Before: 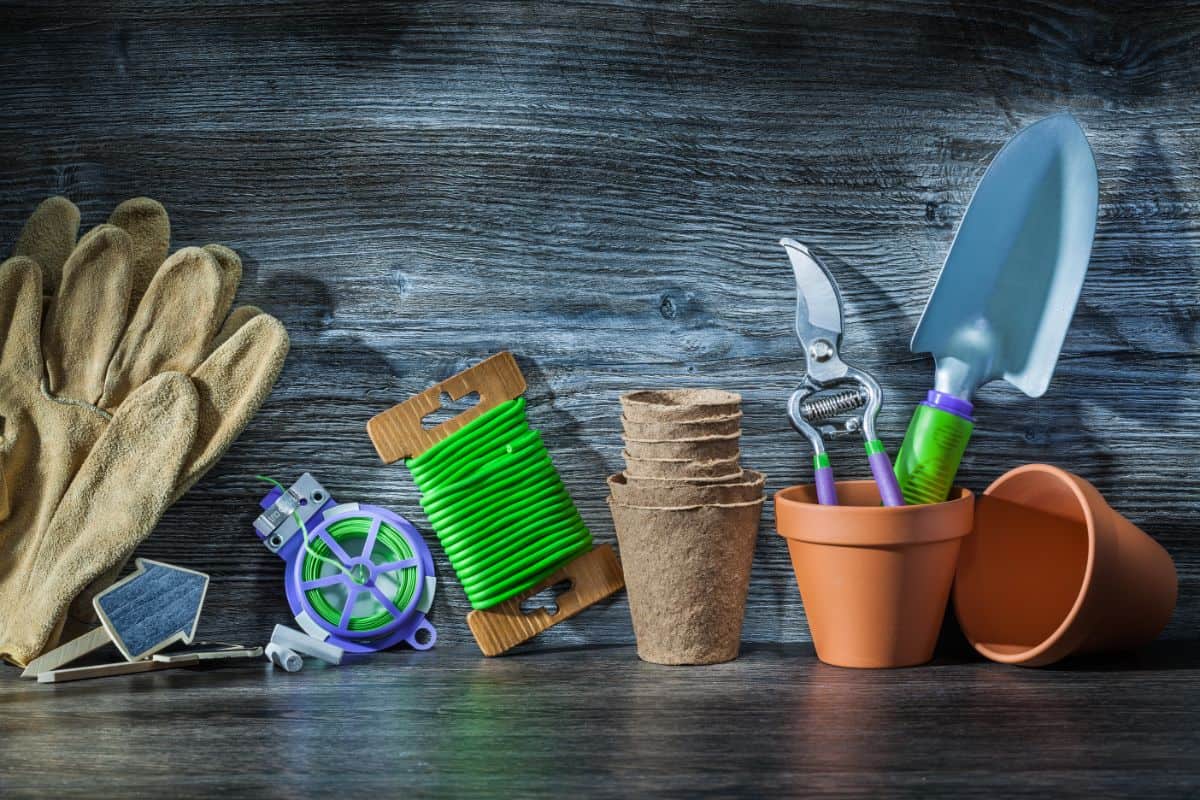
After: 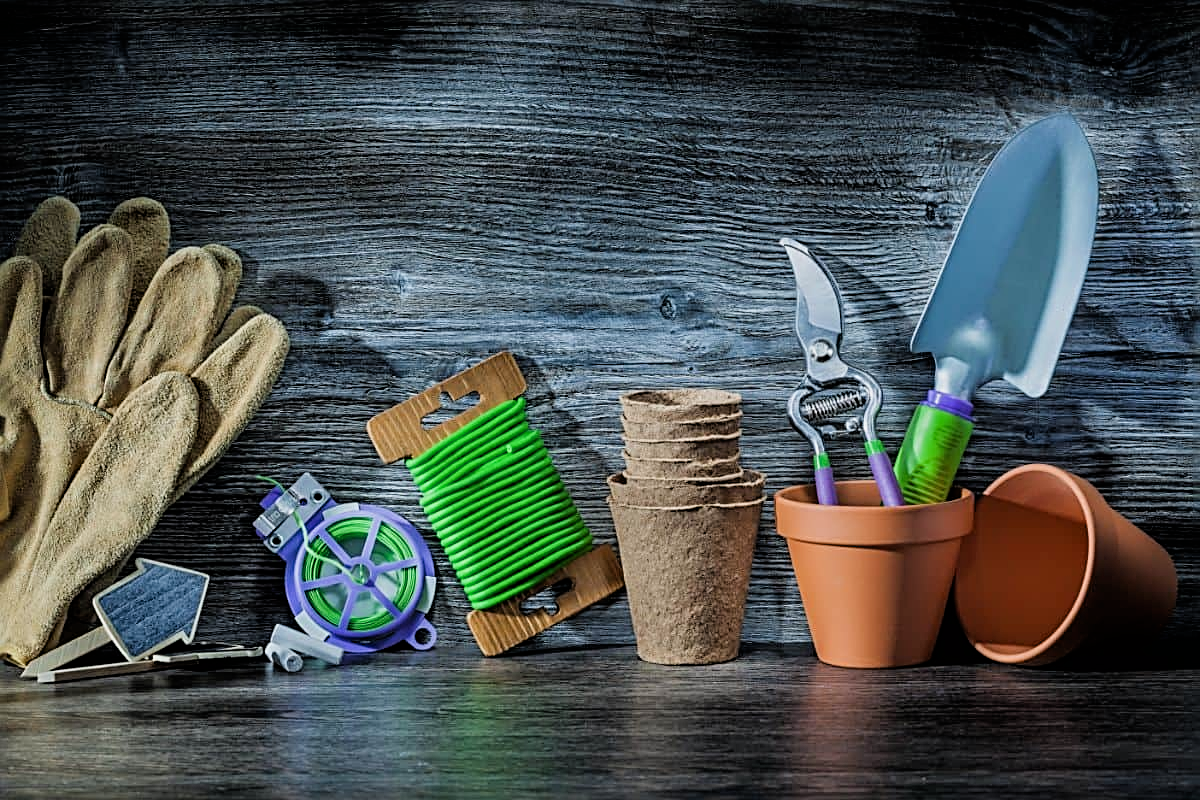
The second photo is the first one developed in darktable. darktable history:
sharpen: radius 2.584, amount 0.688
filmic rgb: black relative exposure -5.83 EV, white relative exposure 3.4 EV, hardness 3.68
